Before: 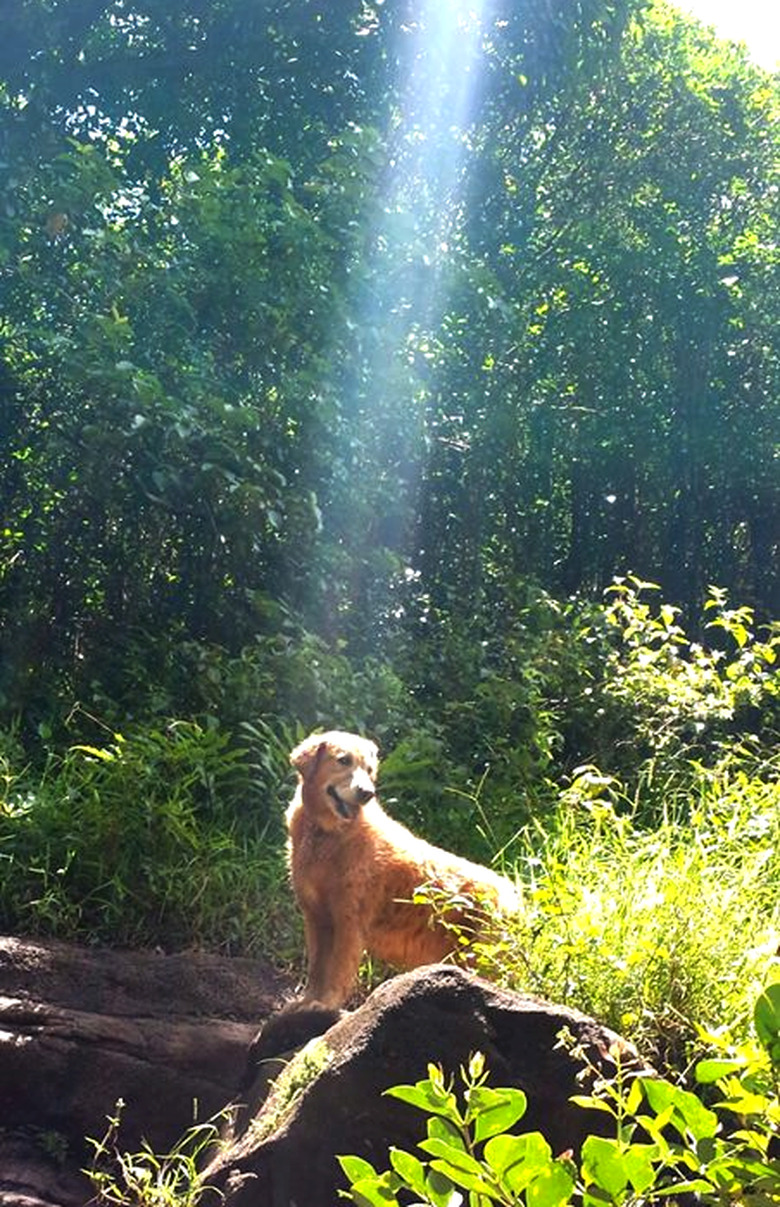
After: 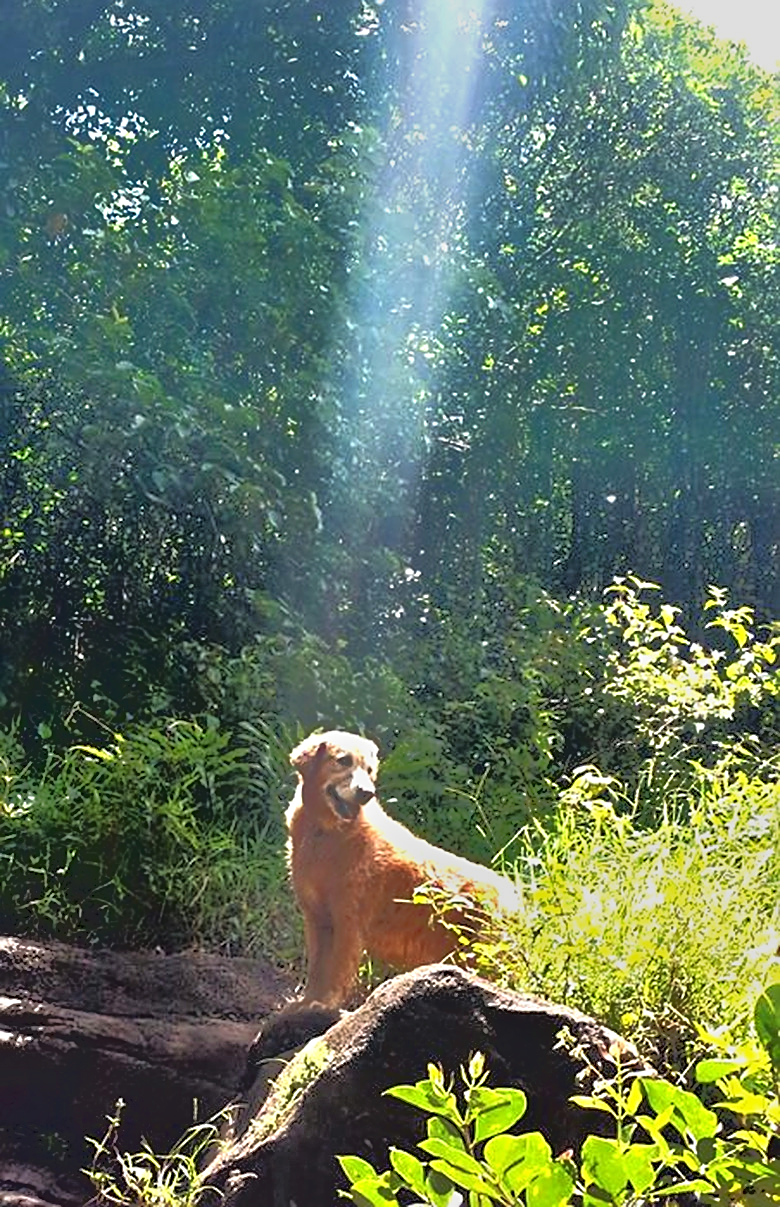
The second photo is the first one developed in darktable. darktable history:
sharpen: on, module defaults
tone equalizer: -7 EV -0.616 EV, -6 EV 0.961 EV, -5 EV -0.434 EV, -4 EV 0.451 EV, -3 EV 0.437 EV, -2 EV 0.168 EV, -1 EV -0.131 EV, +0 EV -0.364 EV
